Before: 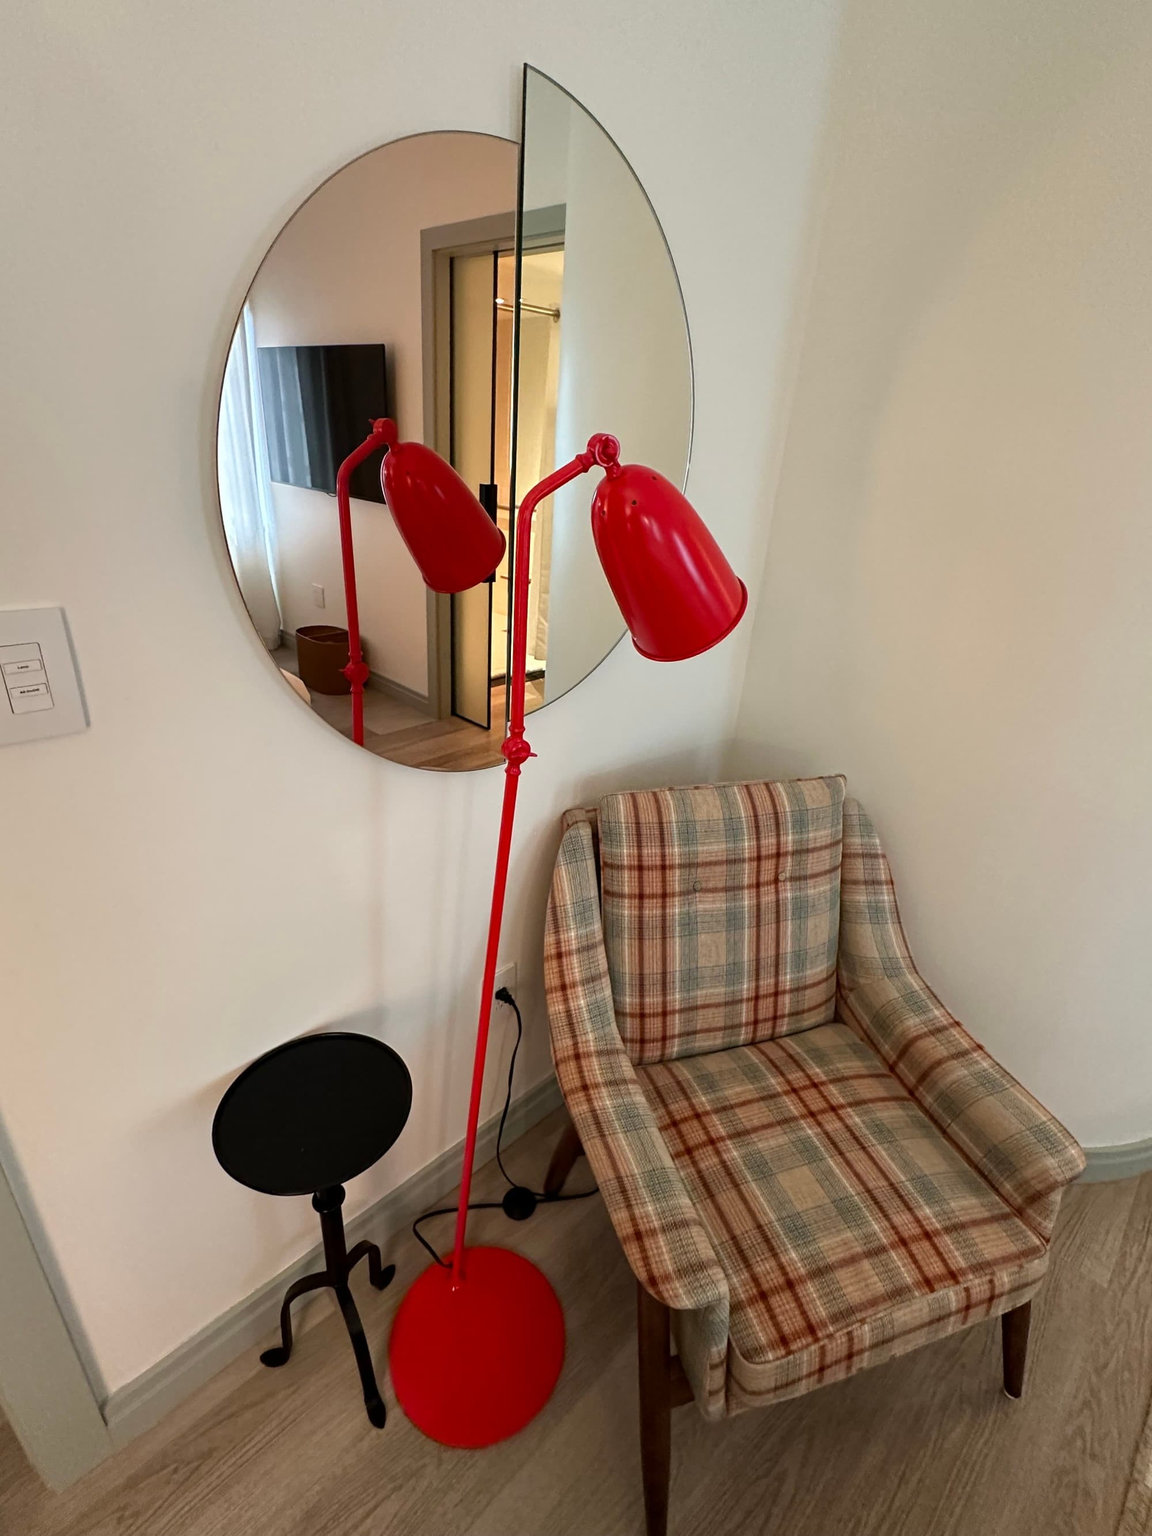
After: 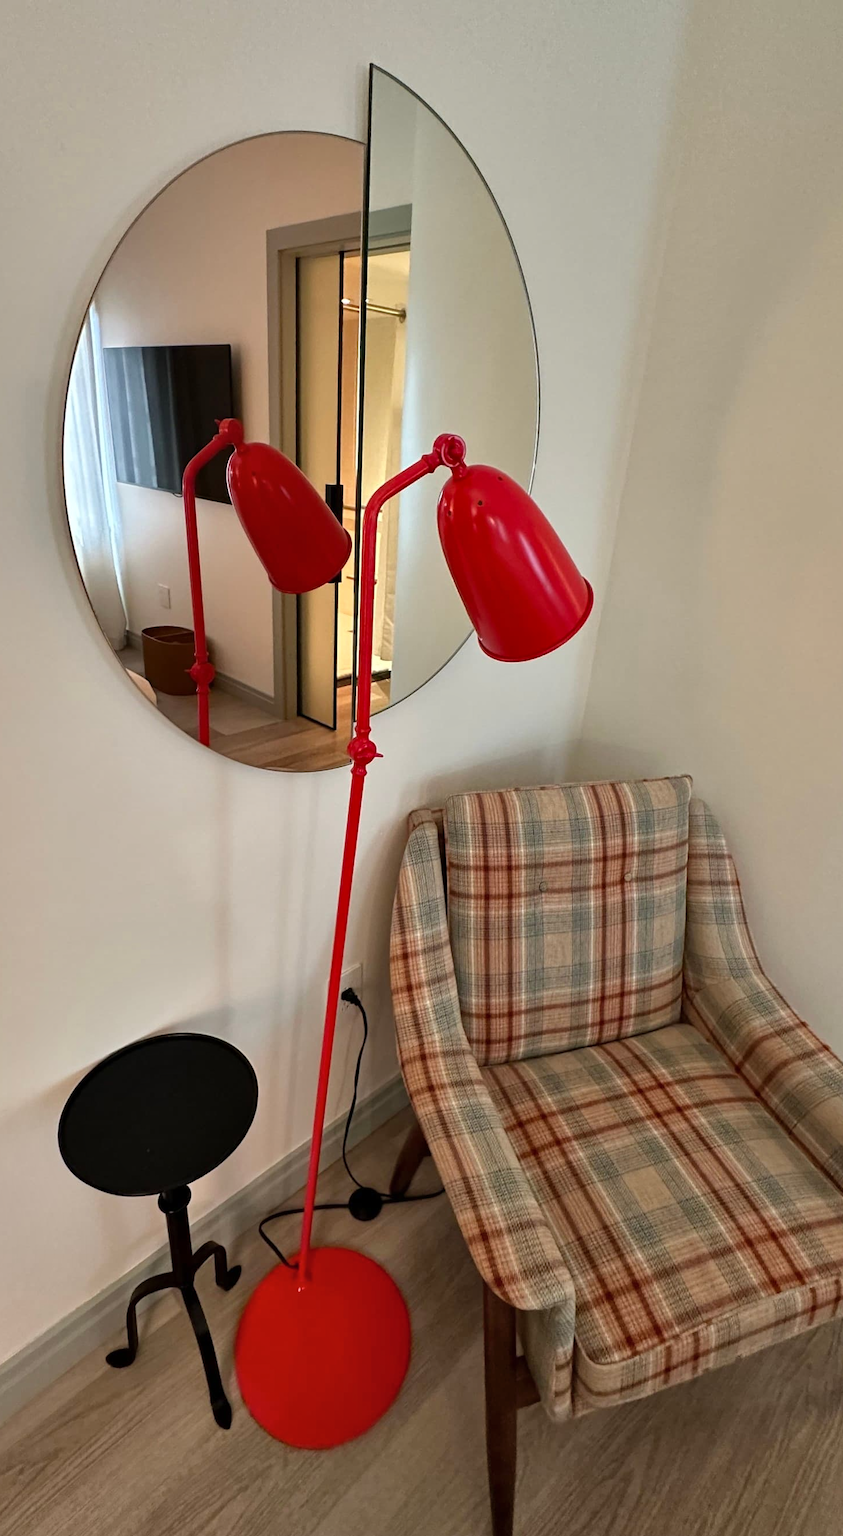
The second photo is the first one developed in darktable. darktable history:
shadows and highlights: white point adjustment 1, soften with gaussian
crop: left 13.443%, right 13.31%
